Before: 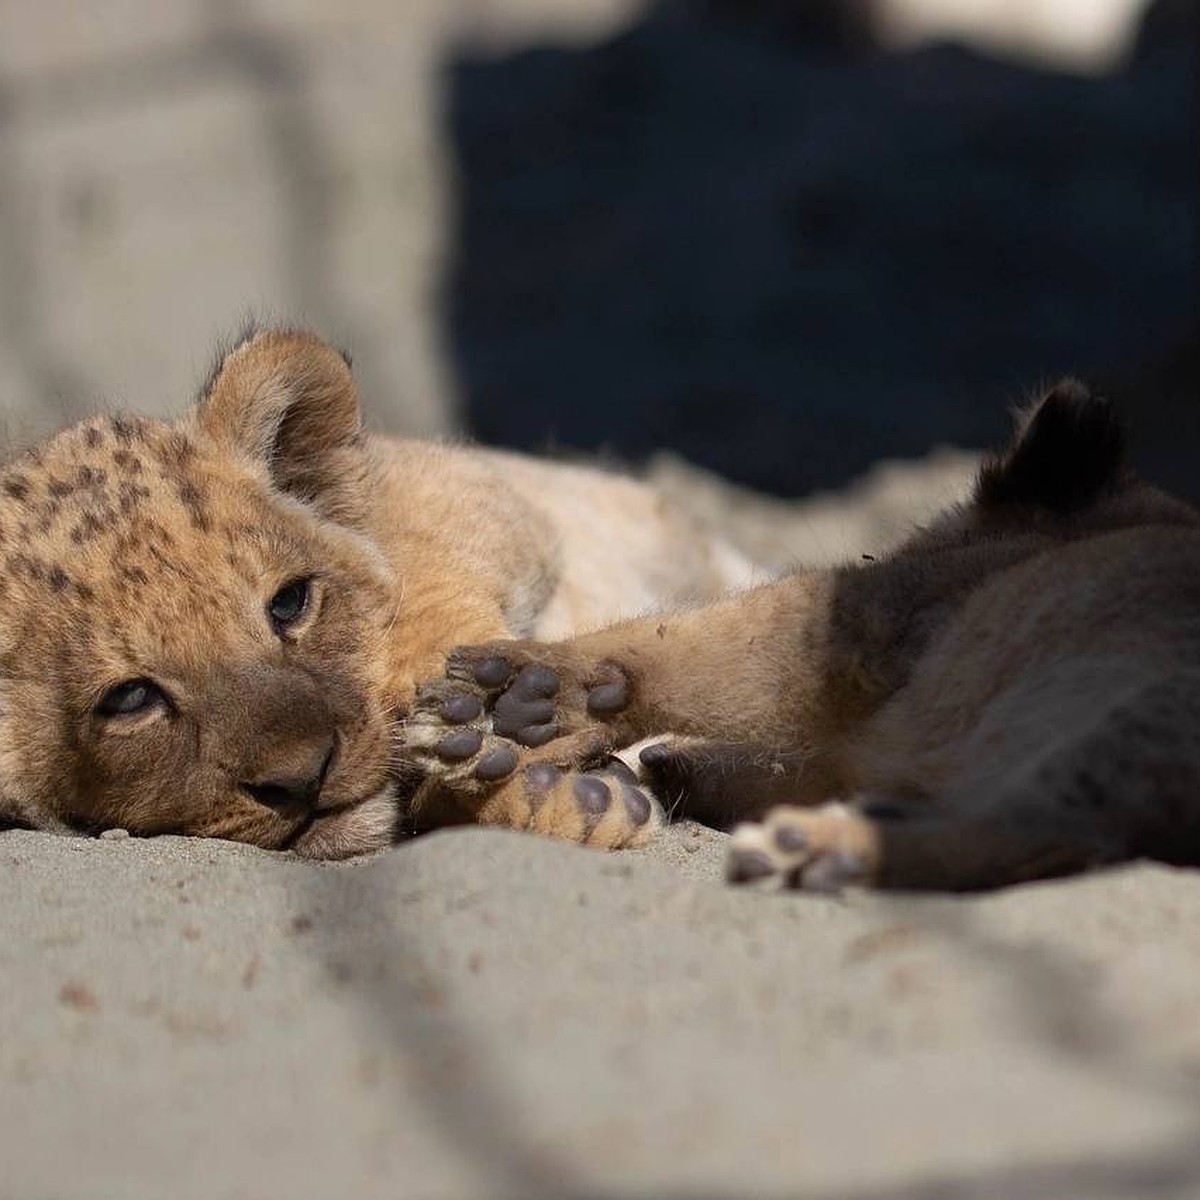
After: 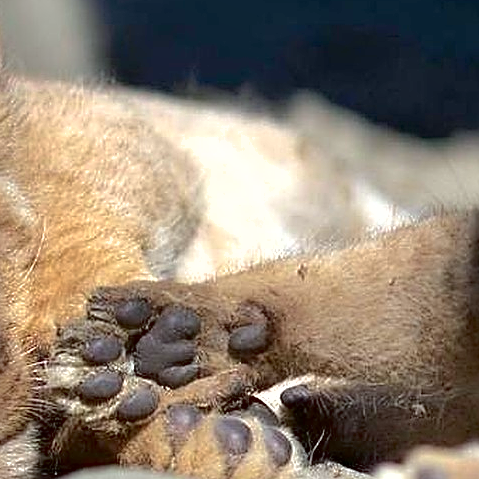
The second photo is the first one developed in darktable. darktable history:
sharpen: radius 2.676, amount 0.669
fill light: exposure -2 EV, width 8.6
crop: left 30%, top 30%, right 30%, bottom 30%
exposure: black level correction 0, exposure 0.7 EV, compensate exposure bias true, compensate highlight preservation false
shadows and highlights: on, module defaults
color calibration: output R [1.003, 0.027, -0.041, 0], output G [-0.018, 1.043, -0.038, 0], output B [0.071, -0.086, 1.017, 0], illuminant as shot in camera, x 0.359, y 0.362, temperature 4570.54 K
